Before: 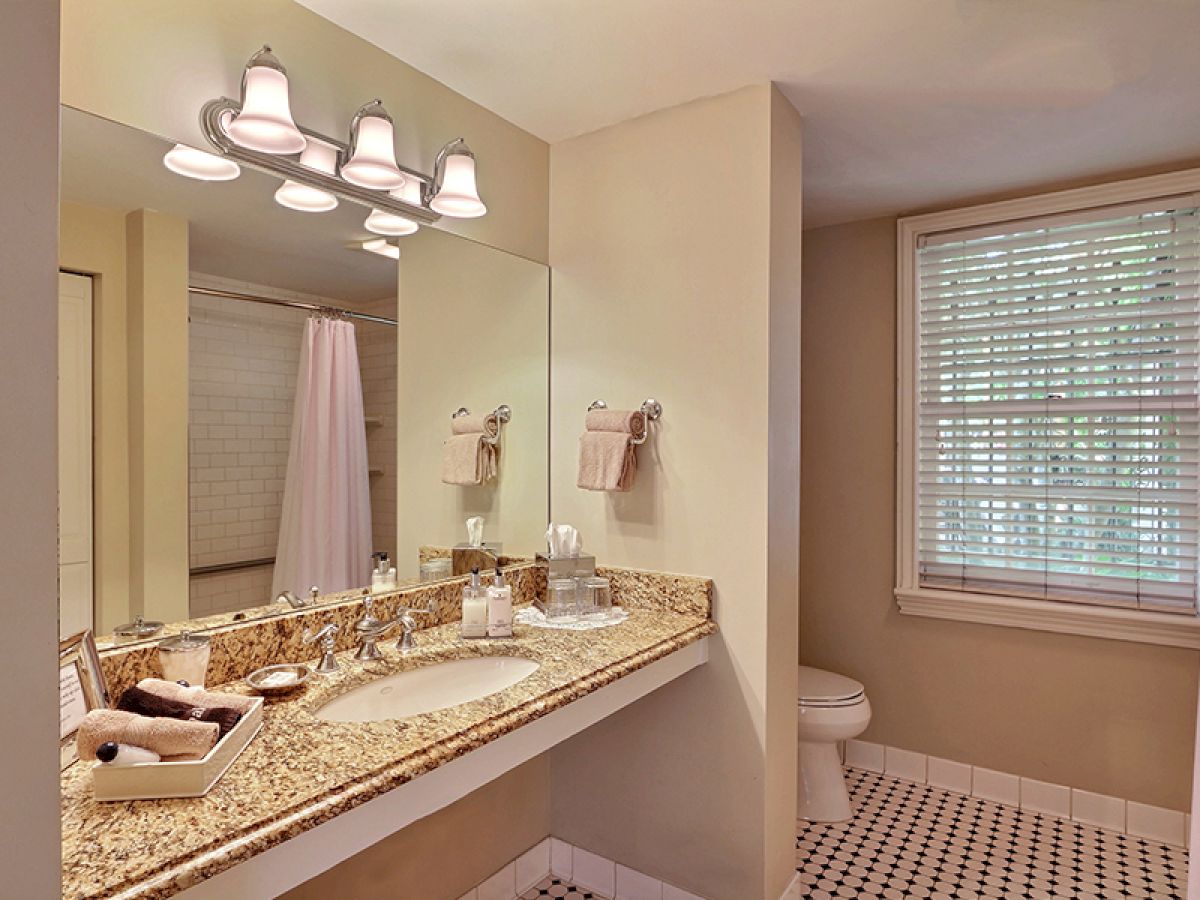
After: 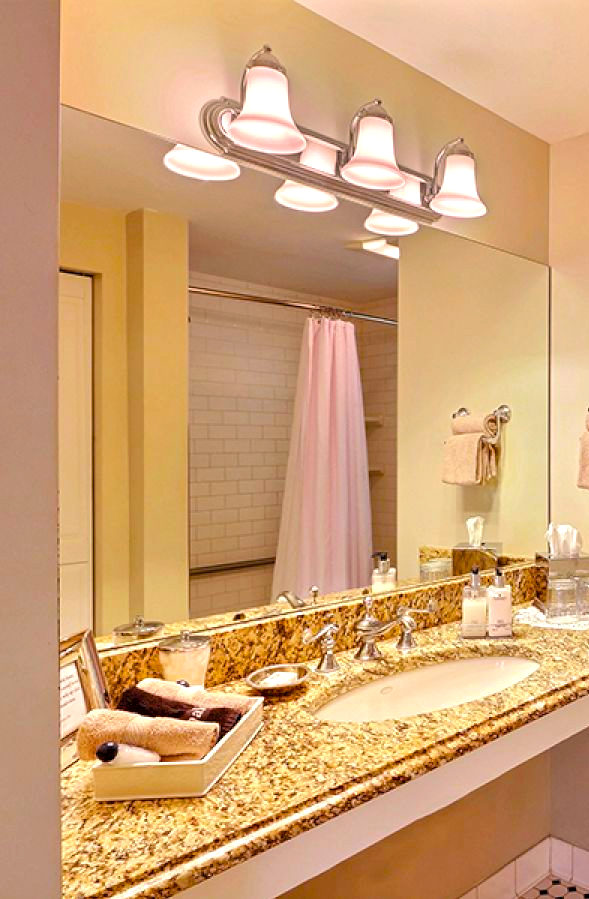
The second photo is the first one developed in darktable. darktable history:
crop and rotate: left 0%, top 0%, right 50.845%
color balance rgb: linear chroma grading › global chroma 15%, perceptual saturation grading › global saturation 30%
graduated density: density 0.38 EV, hardness 21%, rotation -6.11°, saturation 32%
exposure: black level correction 0.001, exposure 0.5 EV, compensate exposure bias true, compensate highlight preservation false
